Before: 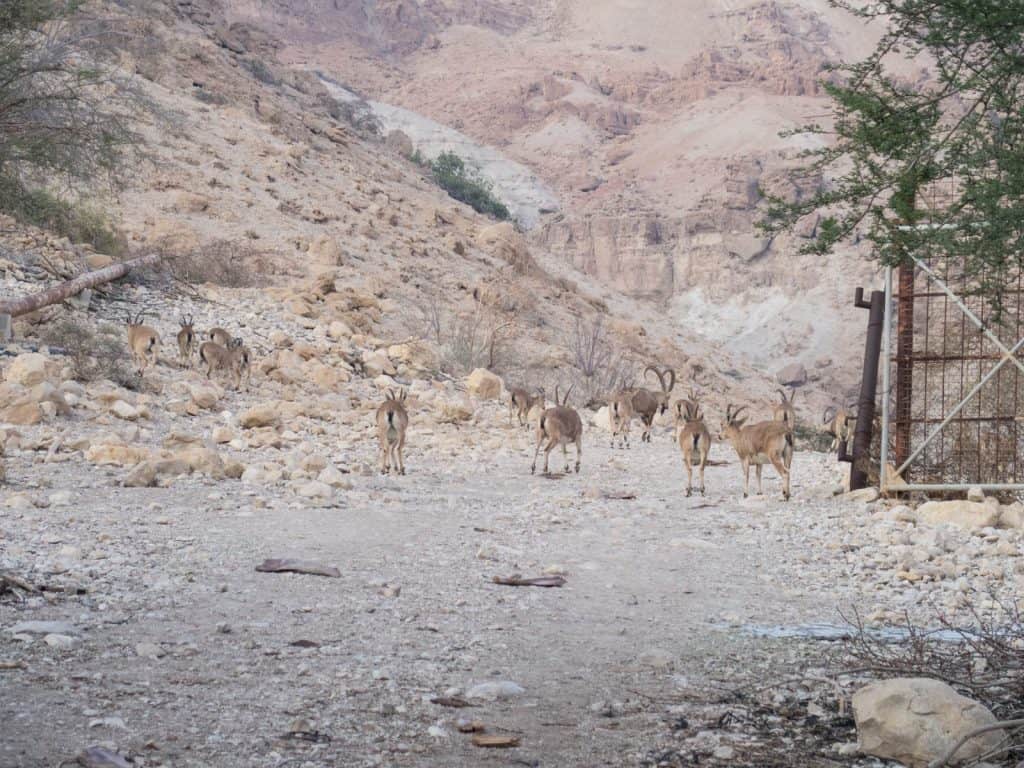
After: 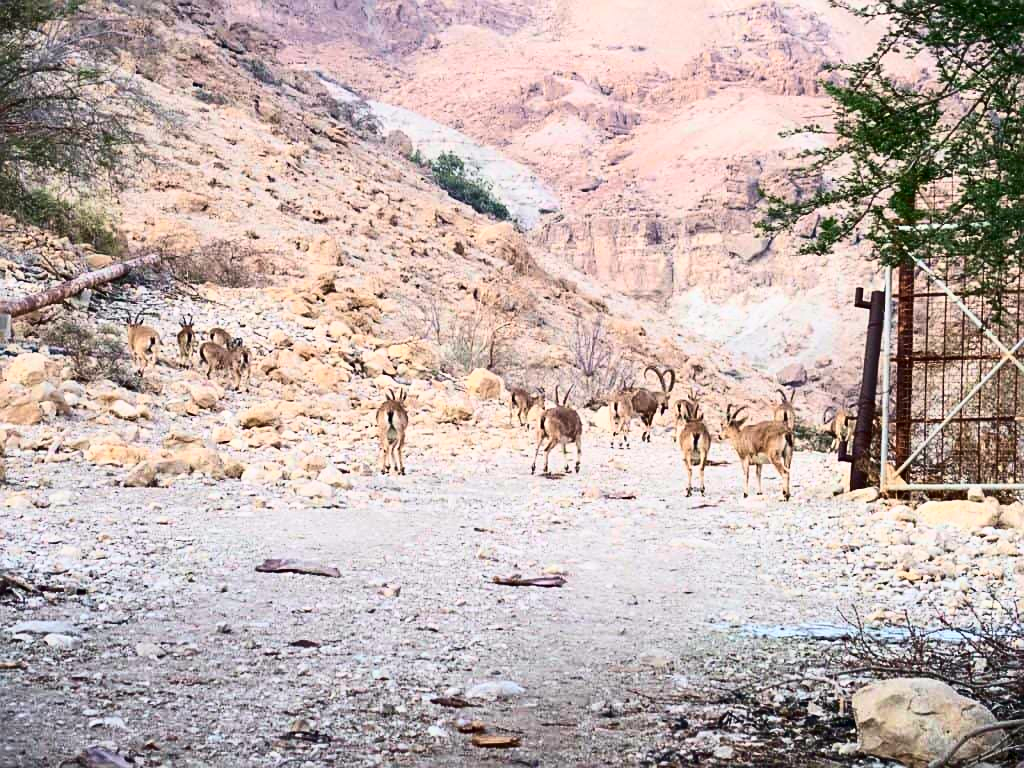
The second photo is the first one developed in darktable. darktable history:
tone curve: curves: ch0 [(0, 0) (0.389, 0.458) (0.745, 0.82) (0.849, 0.917) (0.919, 0.969) (1, 1)]; ch1 [(0, 0) (0.437, 0.404) (0.5, 0.5) (0.529, 0.55) (0.58, 0.6) (0.616, 0.649) (1, 1)]; ch2 [(0, 0) (0.442, 0.428) (0.5, 0.5) (0.525, 0.543) (0.585, 0.62) (1, 1)], color space Lab, independent channels, preserve colors none
contrast brightness saturation: contrast 0.32, brightness -0.08, saturation 0.17
sharpen: on, module defaults
